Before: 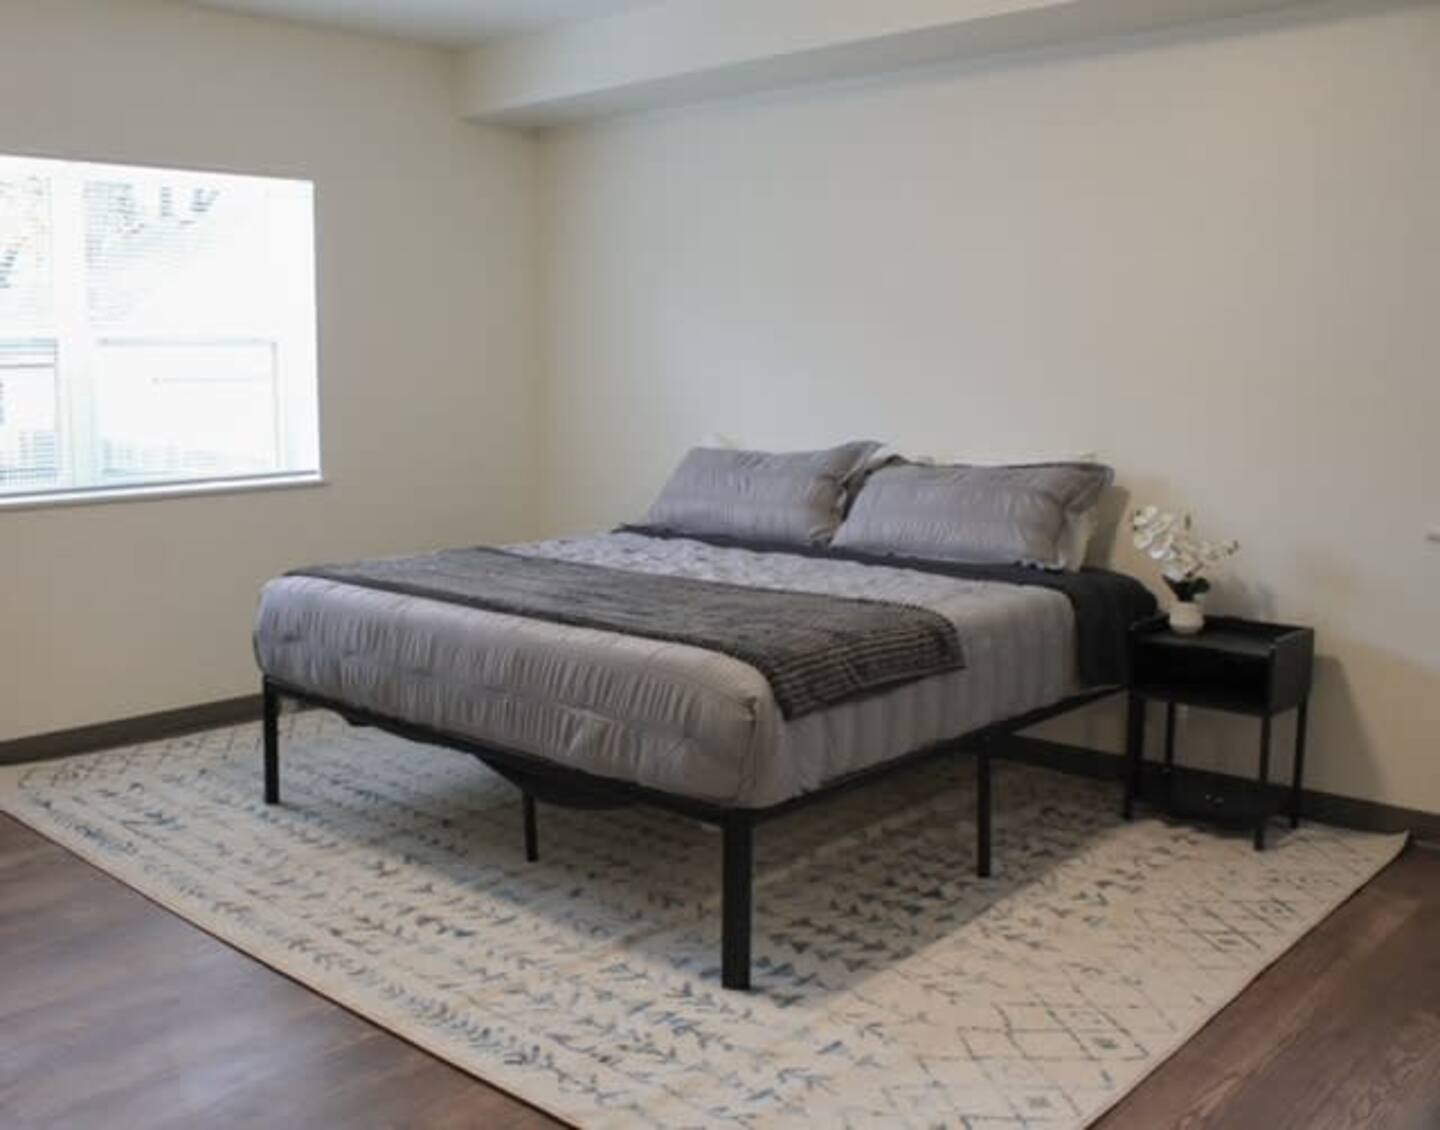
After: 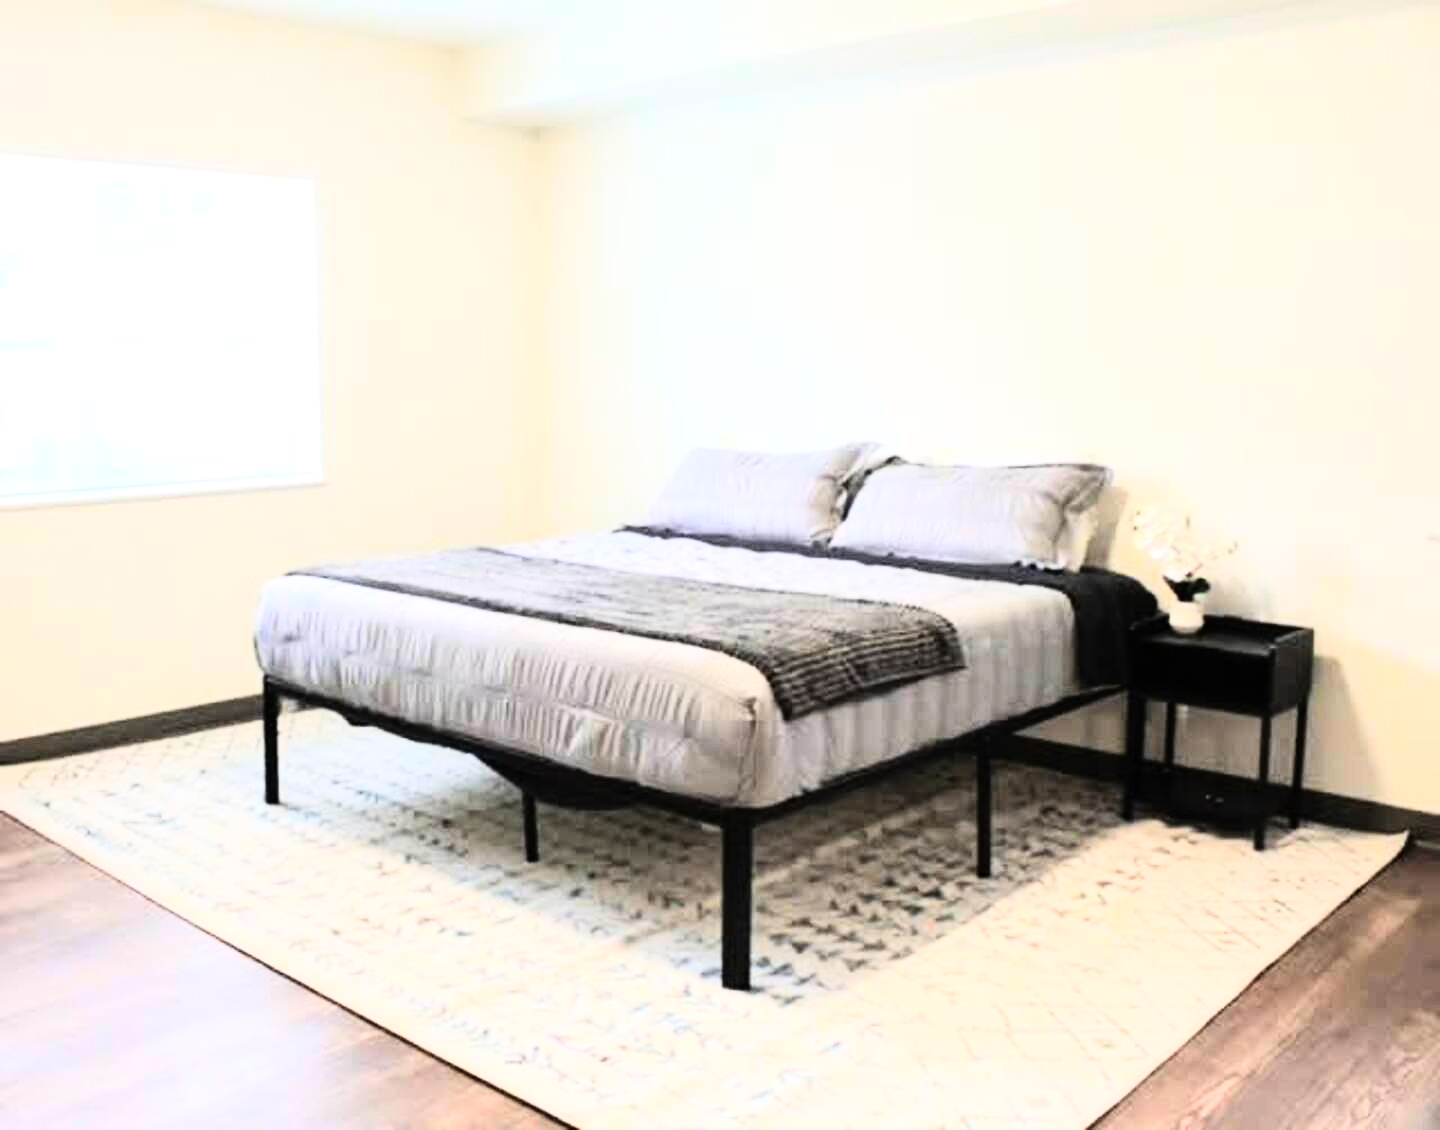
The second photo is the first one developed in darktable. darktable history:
rgb curve: curves: ch0 [(0, 0) (0.21, 0.15) (0.24, 0.21) (0.5, 0.75) (0.75, 0.96) (0.89, 0.99) (1, 1)]; ch1 [(0, 0.02) (0.21, 0.13) (0.25, 0.2) (0.5, 0.67) (0.75, 0.9) (0.89, 0.97) (1, 1)]; ch2 [(0, 0.02) (0.21, 0.13) (0.25, 0.2) (0.5, 0.67) (0.75, 0.9) (0.89, 0.97) (1, 1)], compensate middle gray true
exposure: black level correction 0, exposure 0.953 EV, compensate exposure bias true, compensate highlight preservation false
